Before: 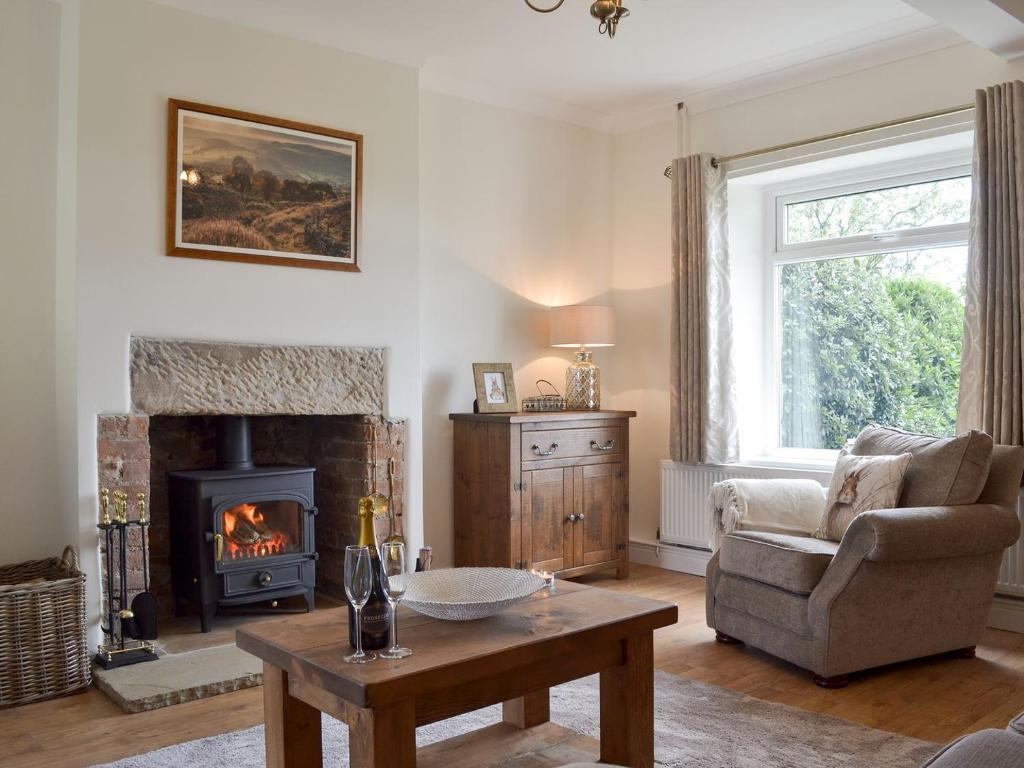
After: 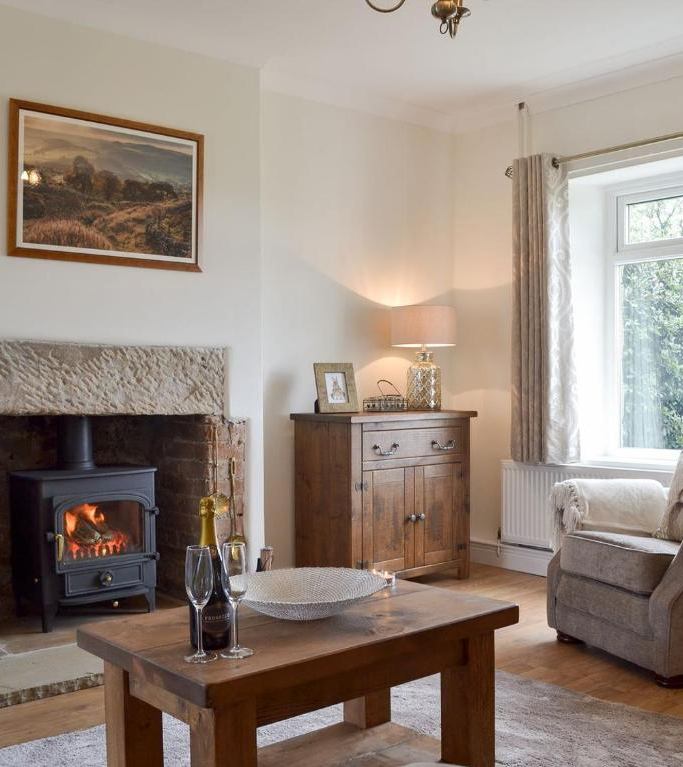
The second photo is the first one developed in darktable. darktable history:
crop and rotate: left 15.534%, right 17.718%
tone equalizer: on, module defaults
